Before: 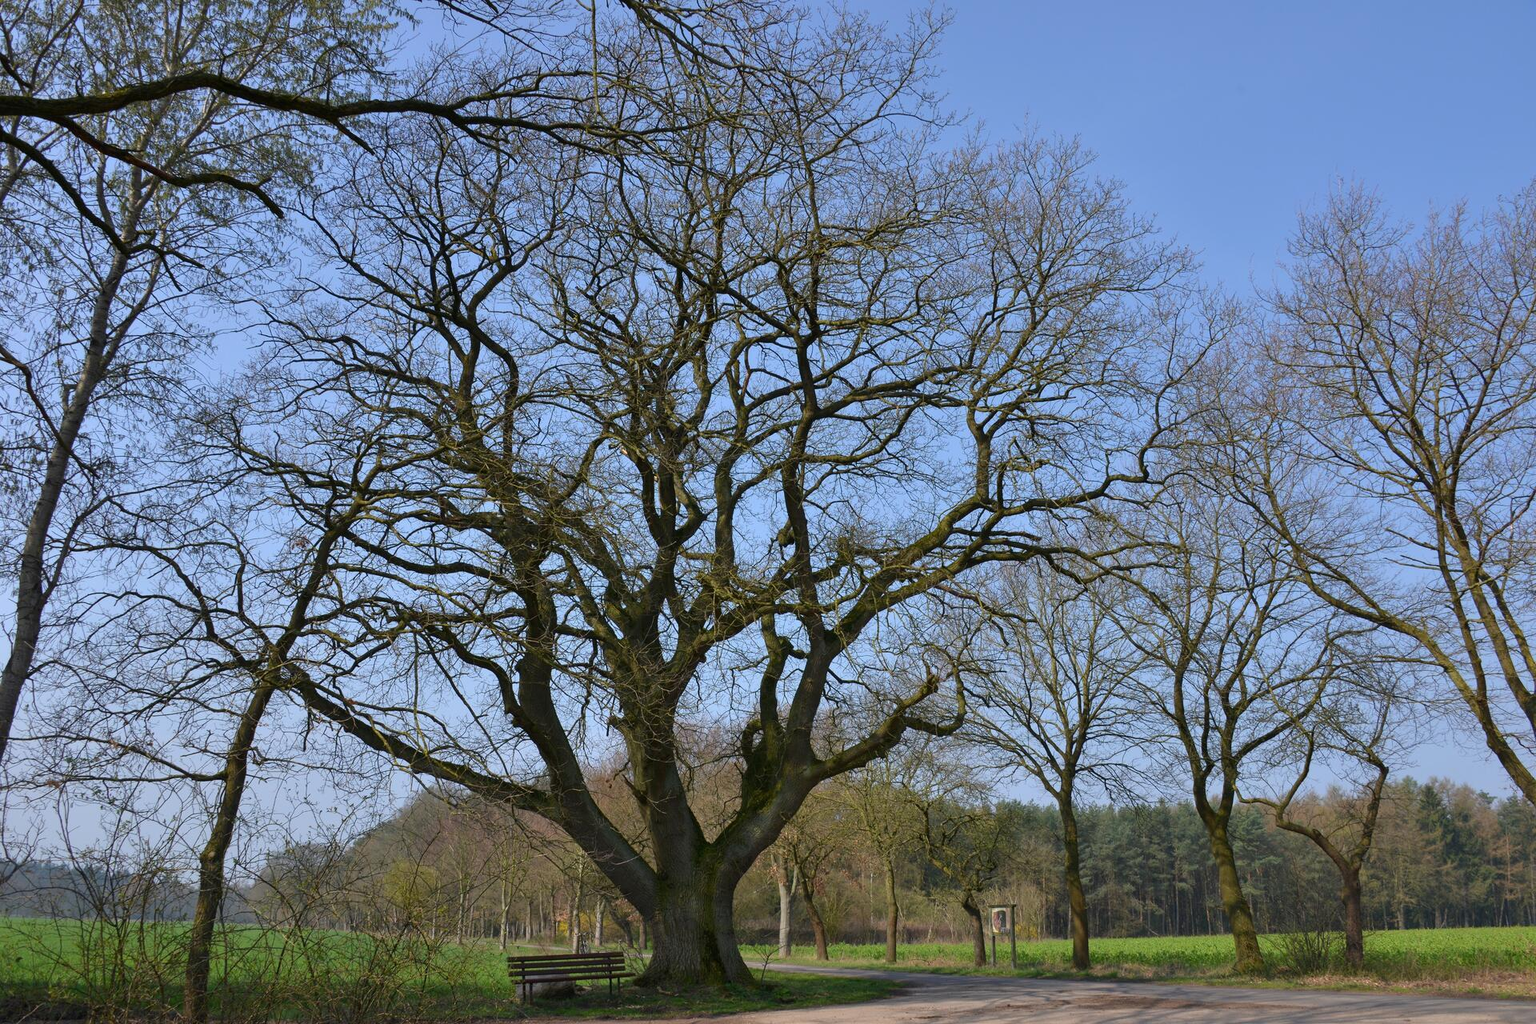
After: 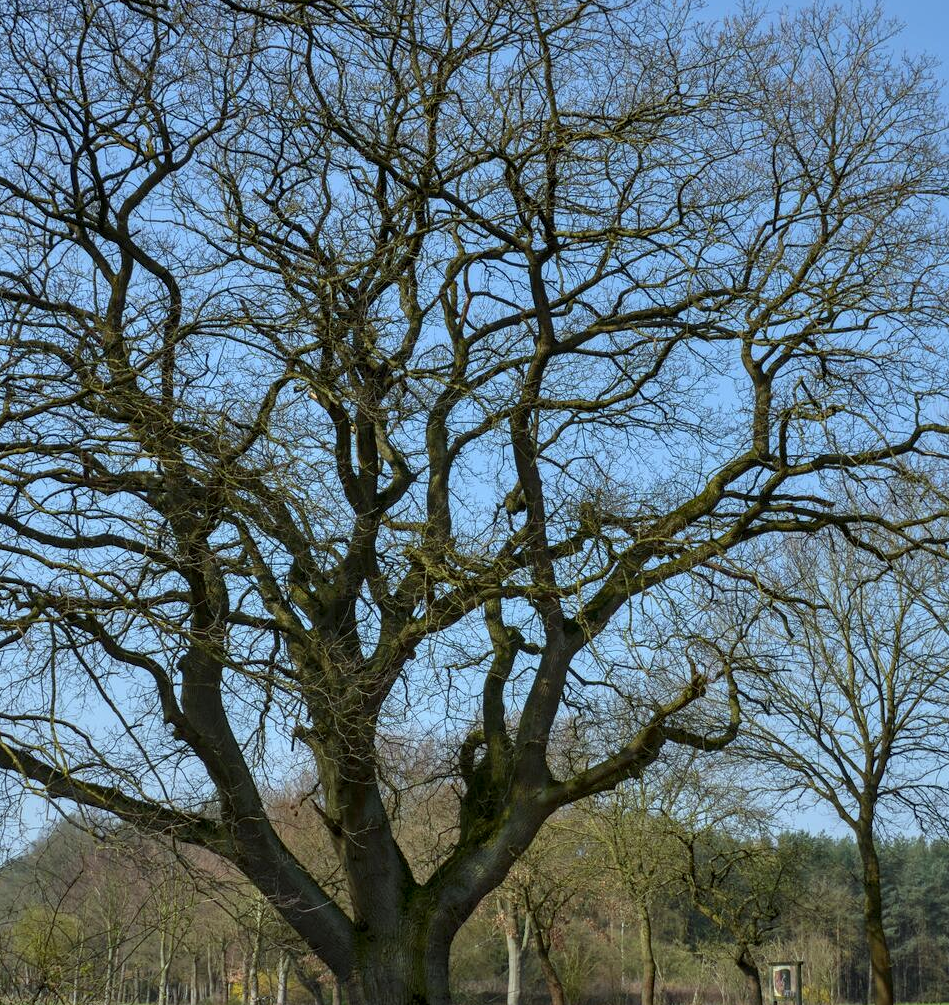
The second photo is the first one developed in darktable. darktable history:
local contrast: detail 130%
crop and rotate: angle 0.02°, left 24.353%, top 13.219%, right 26.156%, bottom 8.224%
color correction: highlights a* -6.69, highlights b* 0.49
